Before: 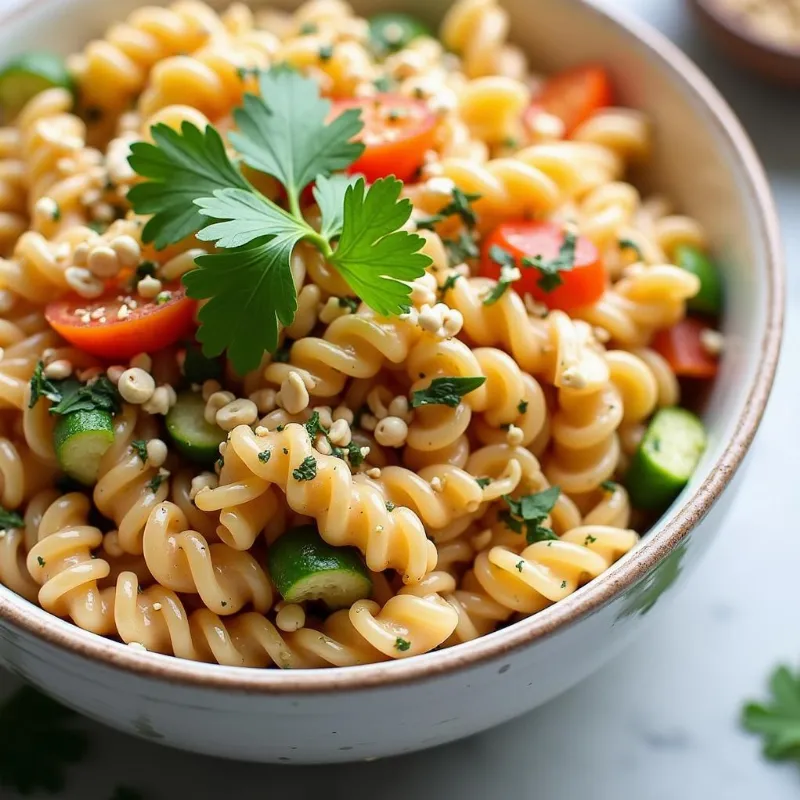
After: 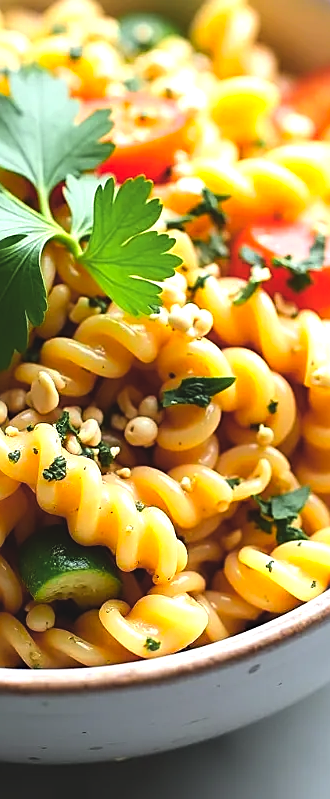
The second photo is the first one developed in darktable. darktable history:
exposure: black level correction -0.015, exposure -0.138 EV, compensate highlight preservation false
crop: left 31.263%, right 27.431%
tone equalizer: -8 EV -0.75 EV, -7 EV -0.718 EV, -6 EV -0.598 EV, -5 EV -0.368 EV, -3 EV 0.383 EV, -2 EV 0.6 EV, -1 EV 0.686 EV, +0 EV 0.721 EV, smoothing diameter 2.17%, edges refinement/feathering 15.78, mask exposure compensation -1.57 EV, filter diffusion 5
sharpen: on, module defaults
tone curve: curves: ch0 [(0, 0) (0.003, 0.003) (0.011, 0.011) (0.025, 0.025) (0.044, 0.044) (0.069, 0.069) (0.1, 0.099) (0.136, 0.135) (0.177, 0.177) (0.224, 0.224) (0.277, 0.276) (0.335, 0.334) (0.399, 0.398) (0.468, 0.467) (0.543, 0.547) (0.623, 0.626) (0.709, 0.712) (0.801, 0.802) (0.898, 0.898) (1, 1)], color space Lab, independent channels, preserve colors none
color zones: curves: ch0 [(0.224, 0.526) (0.75, 0.5)]; ch1 [(0.055, 0.526) (0.224, 0.761) (0.377, 0.526) (0.75, 0.5)]
